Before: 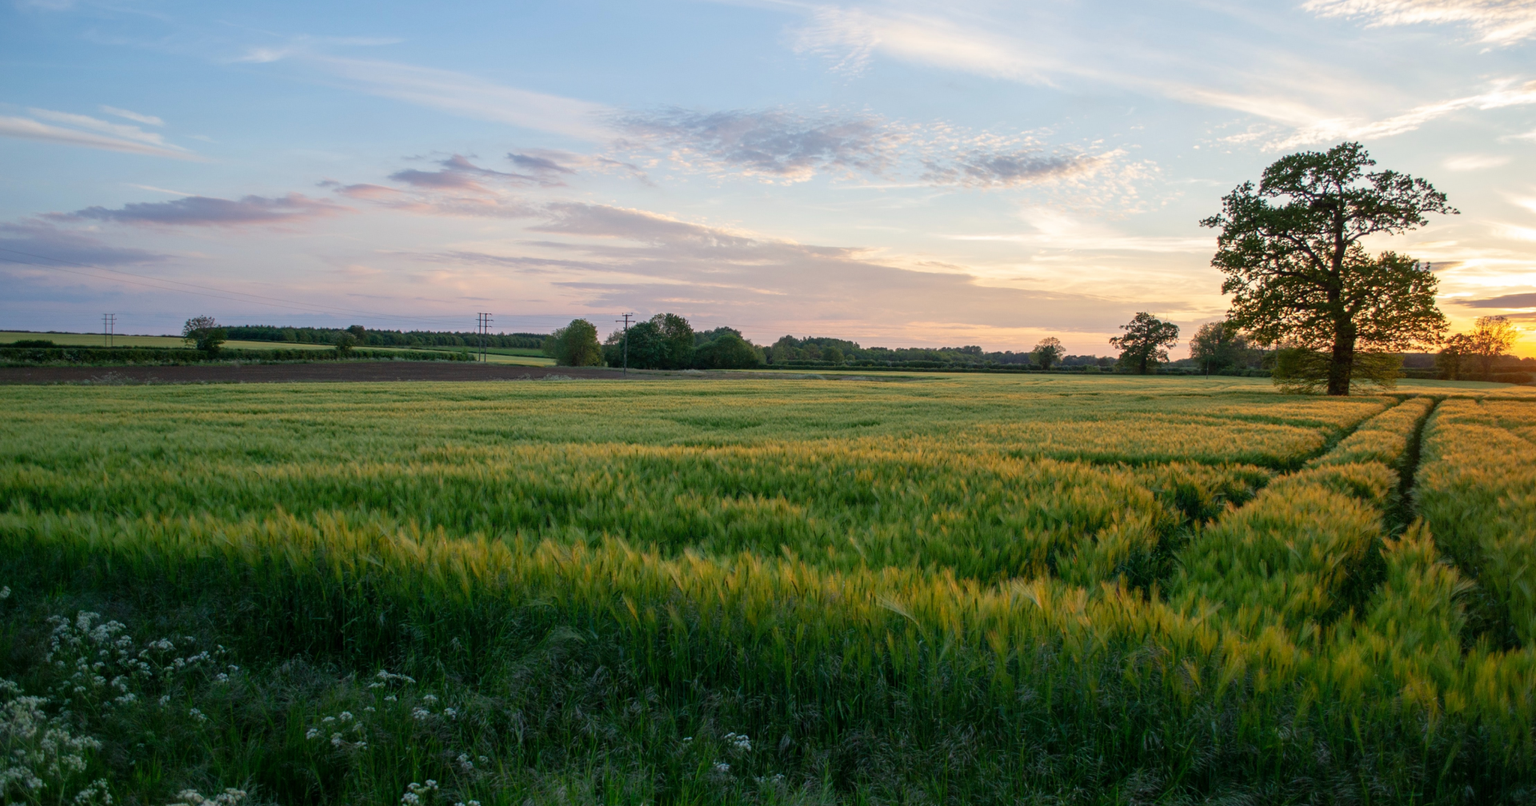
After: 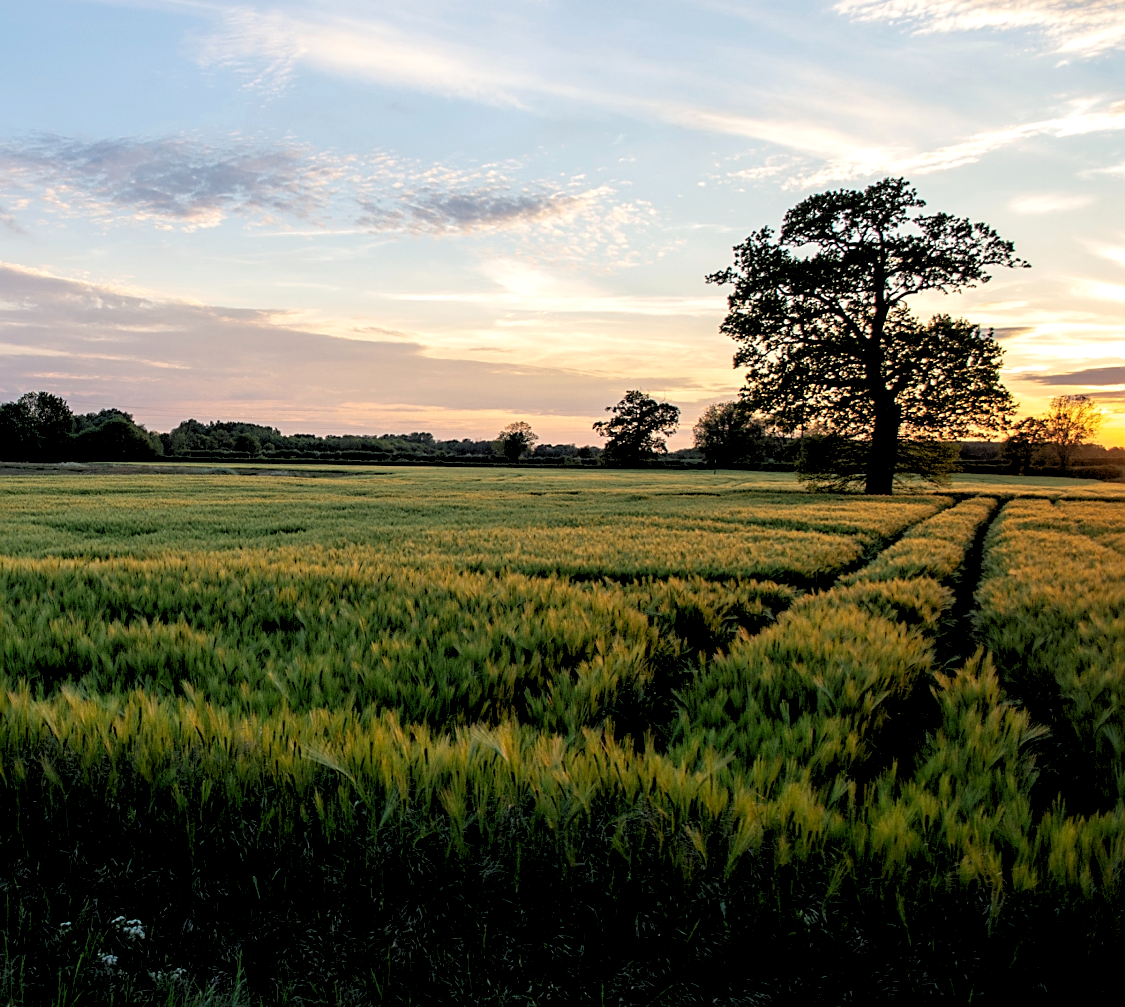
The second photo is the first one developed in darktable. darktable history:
sharpen: on, module defaults
rgb levels: levels [[0.034, 0.472, 0.904], [0, 0.5, 1], [0, 0.5, 1]]
crop: left 41.402%
